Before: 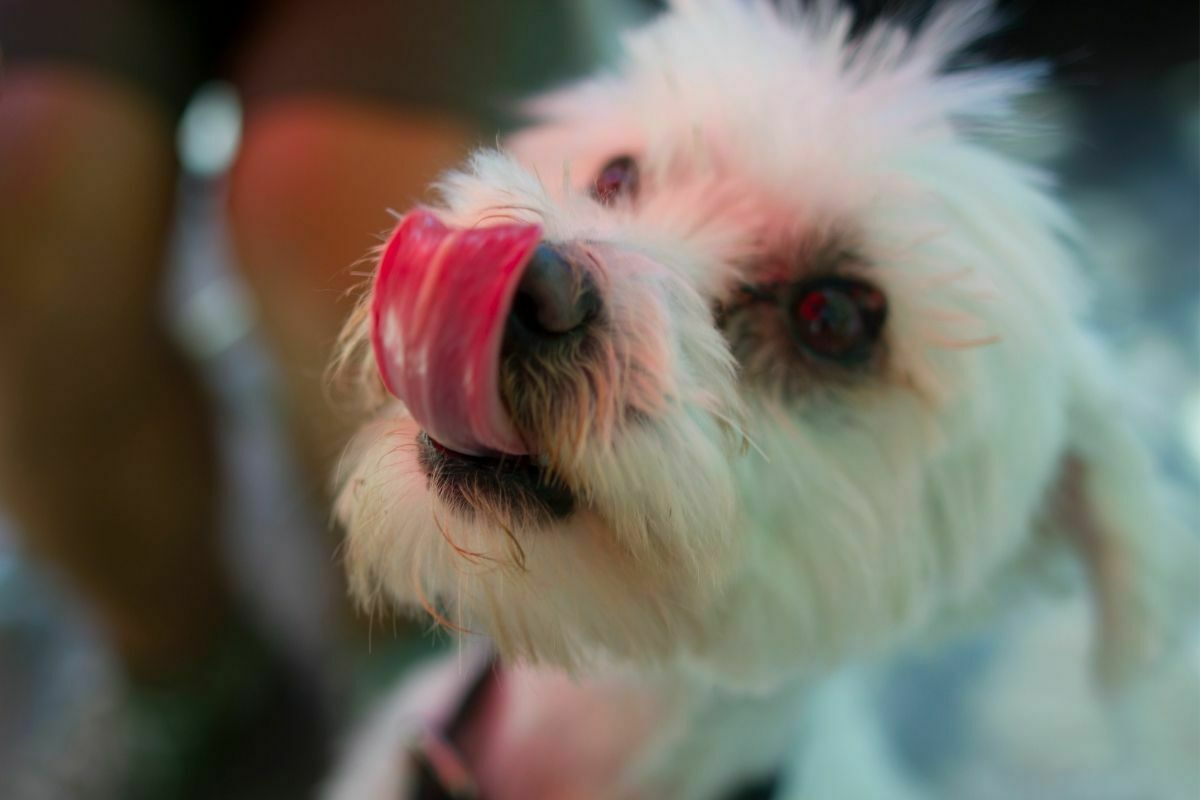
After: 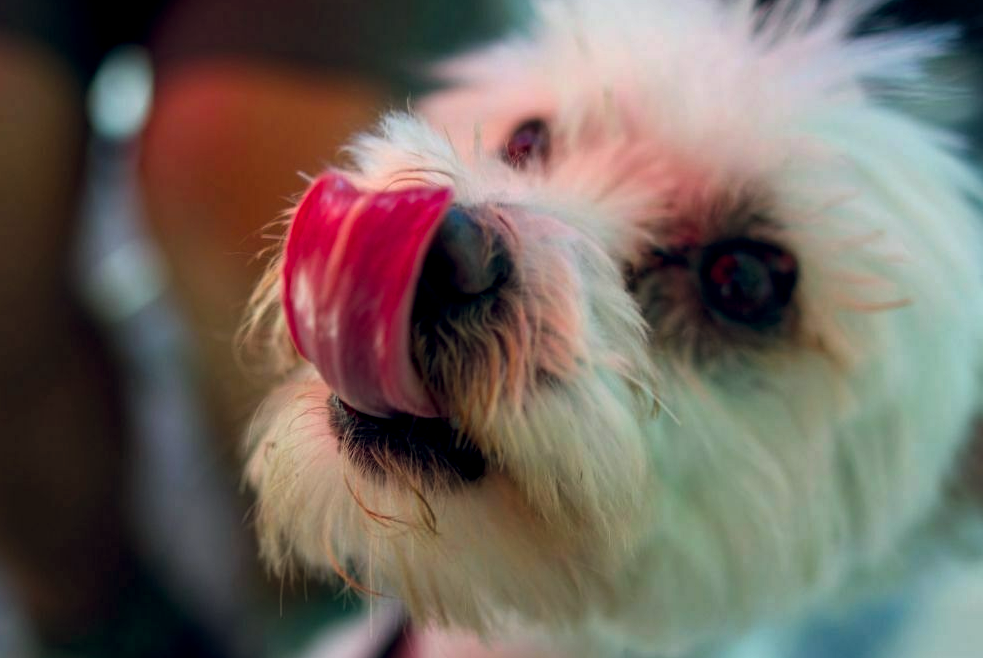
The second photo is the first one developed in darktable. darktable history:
local contrast: detail 130%
exposure: black level correction 0.001, exposure 0.017 EV, compensate highlight preservation false
crop and rotate: left 7.475%, top 4.647%, right 10.546%, bottom 13.084%
color balance rgb: power › luminance -8.873%, global offset › chroma 0.121%, global offset › hue 253.44°, perceptual saturation grading › global saturation 25.909%, contrast 4.998%
